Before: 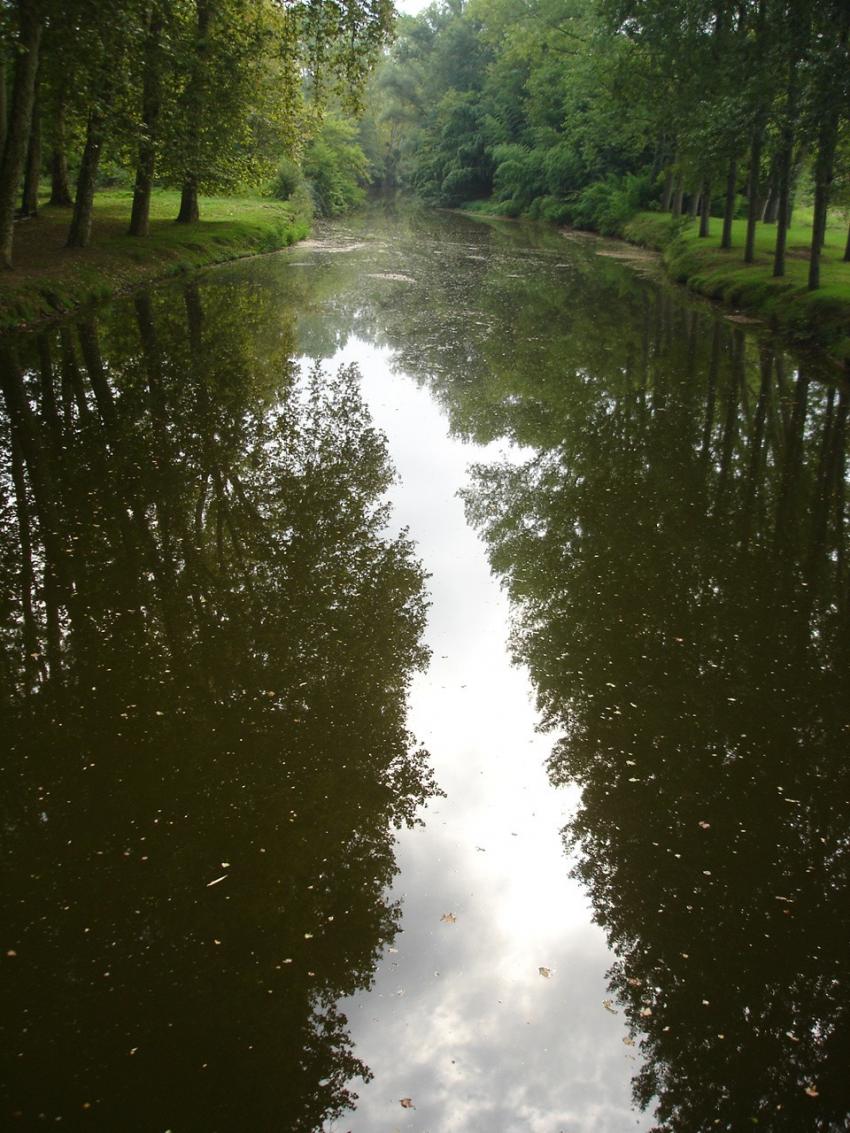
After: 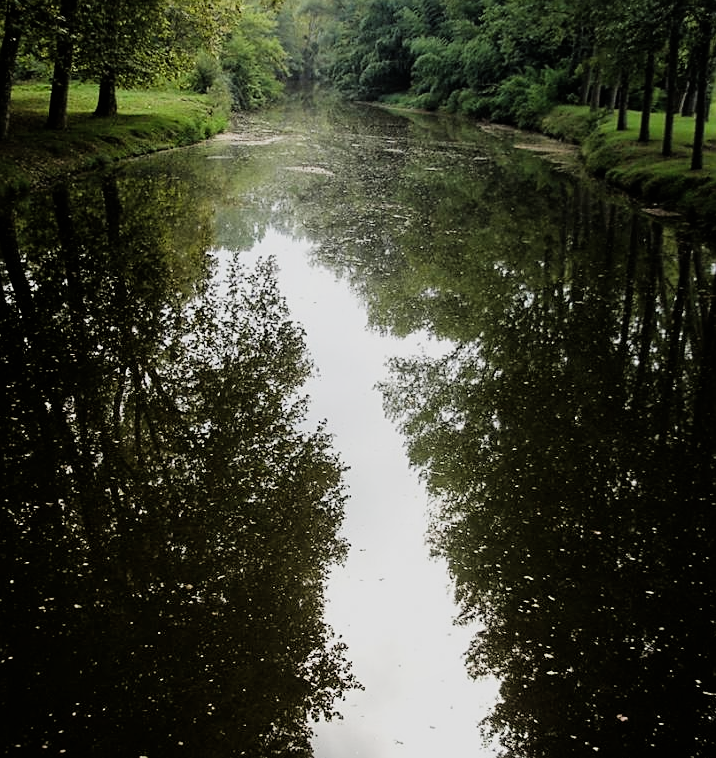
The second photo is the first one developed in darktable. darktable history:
shadows and highlights: shadows 24.78, highlights -25.99
crop and rotate: left 9.697%, top 9.502%, right 6.047%, bottom 23.563%
sharpen: on, module defaults
filmic rgb: black relative exposure -5.07 EV, white relative exposure 3.98 EV, hardness 2.9, contrast 1.298, highlights saturation mix -30.79%
